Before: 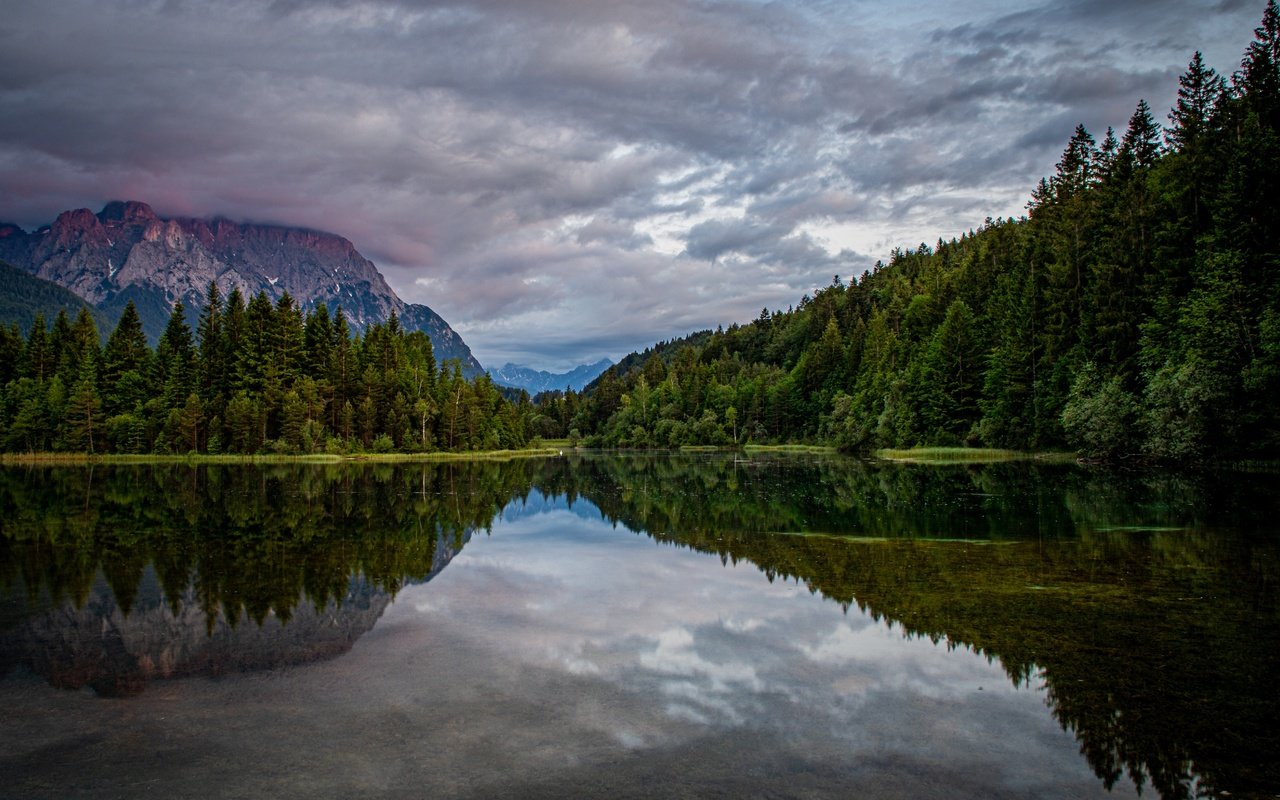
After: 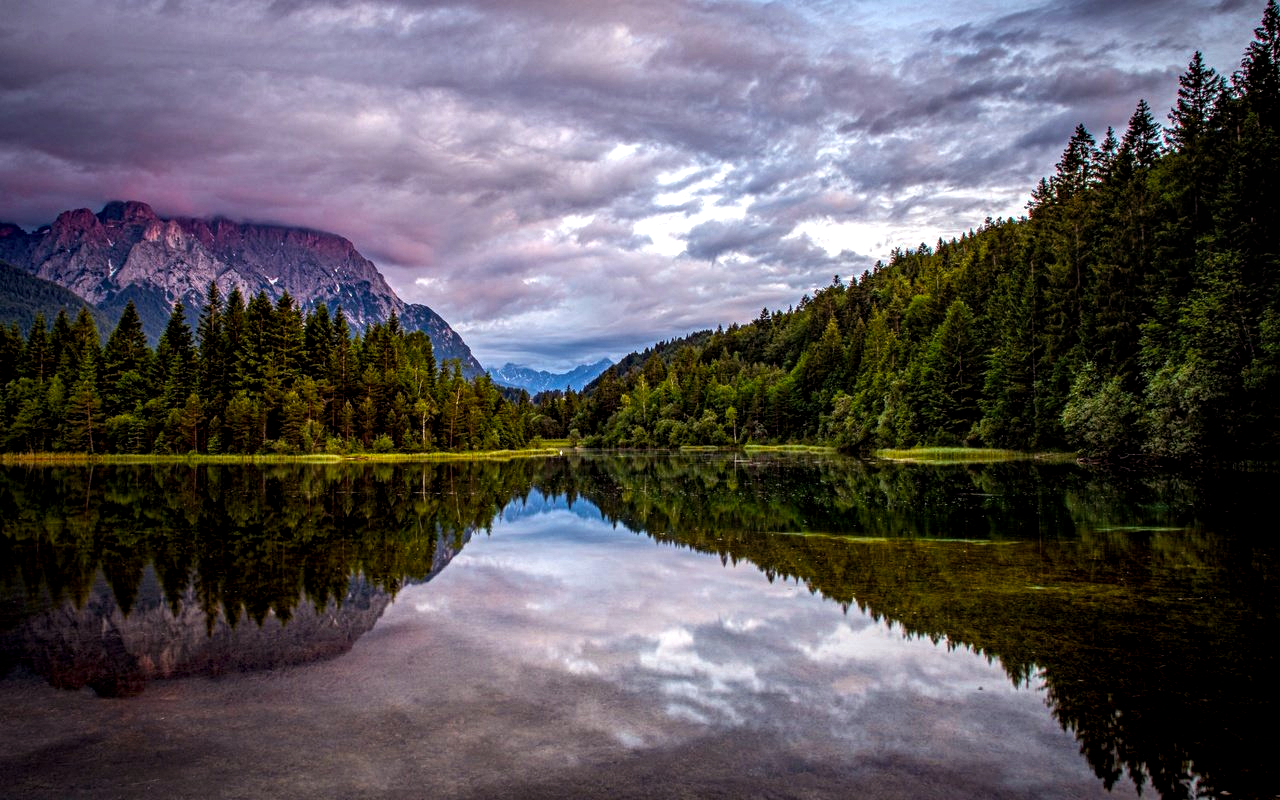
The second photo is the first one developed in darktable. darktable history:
color balance rgb: power › luminance -8.005%, power › chroma 1.328%, power › hue 330.45°, perceptual saturation grading › global saturation 25.12%, perceptual brilliance grading › highlights 9.593%, perceptual brilliance grading › mid-tones 4.837%, global vibrance 14.189%
local contrast: detail 130%
exposure: black level correction 0.001, exposure 0.3 EV, compensate highlight preservation false
